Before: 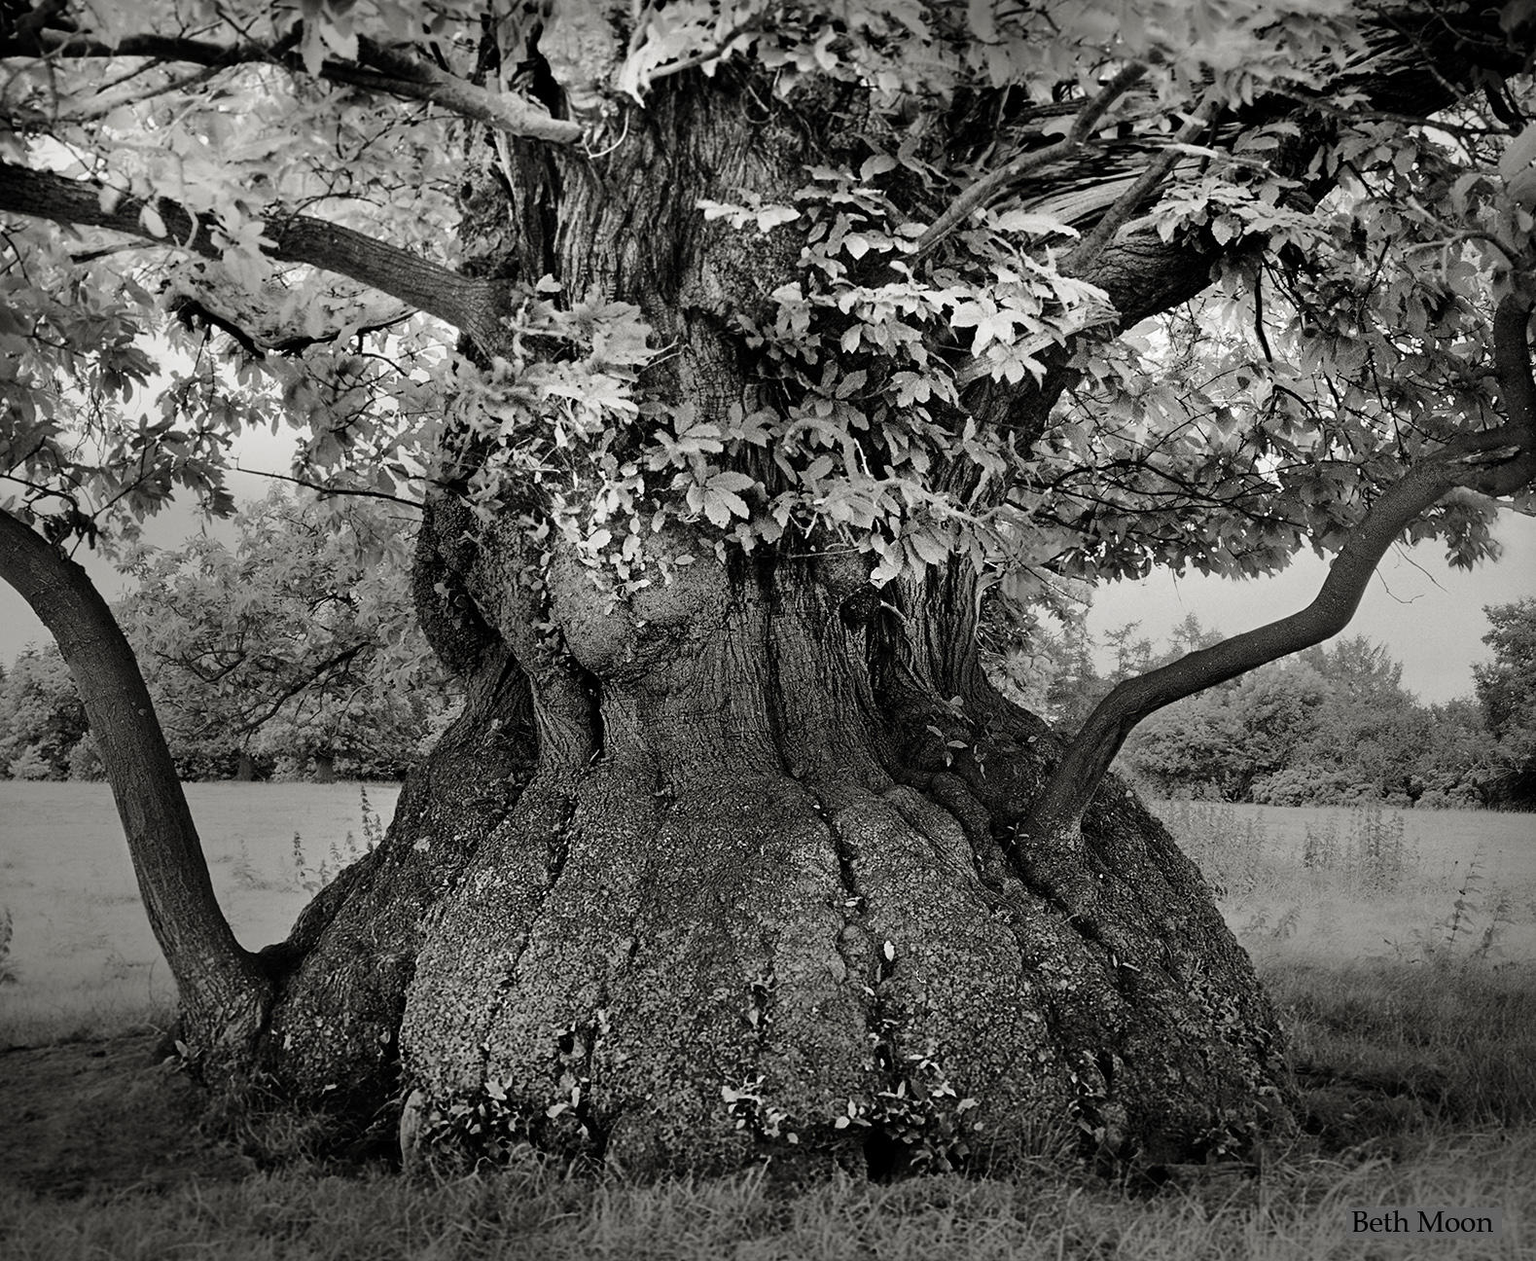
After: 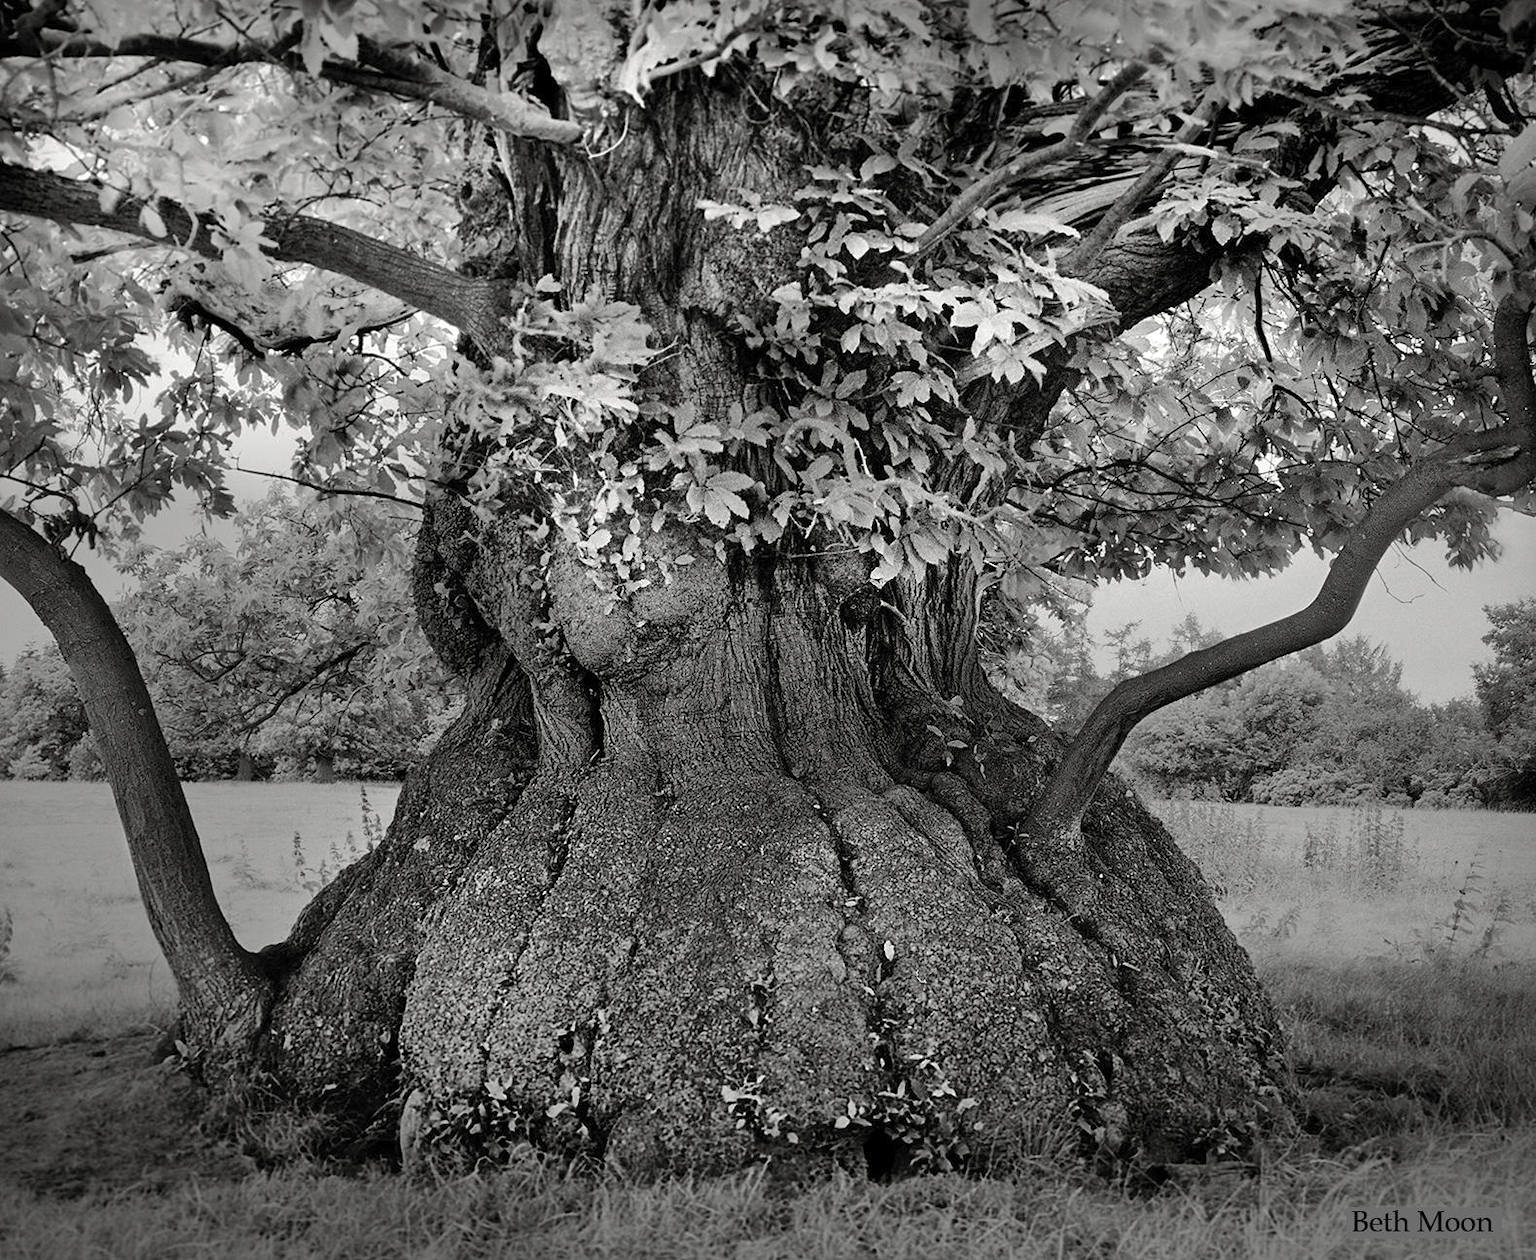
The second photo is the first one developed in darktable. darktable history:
shadows and highlights: on, module defaults
exposure: exposure 0.203 EV, compensate highlight preservation false
color correction: highlights b* -0.054, saturation 0.521
